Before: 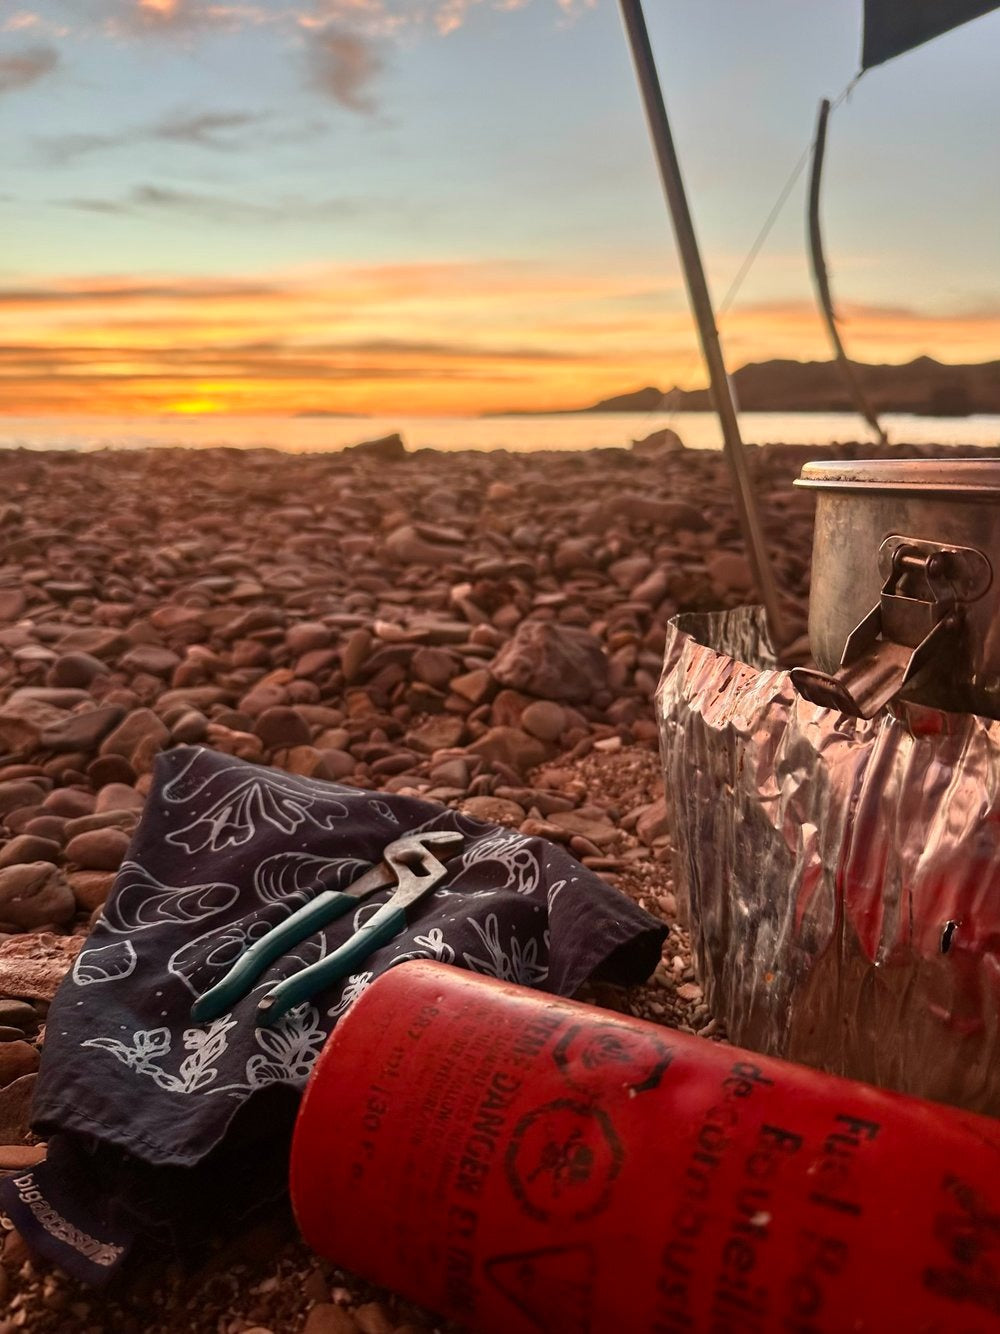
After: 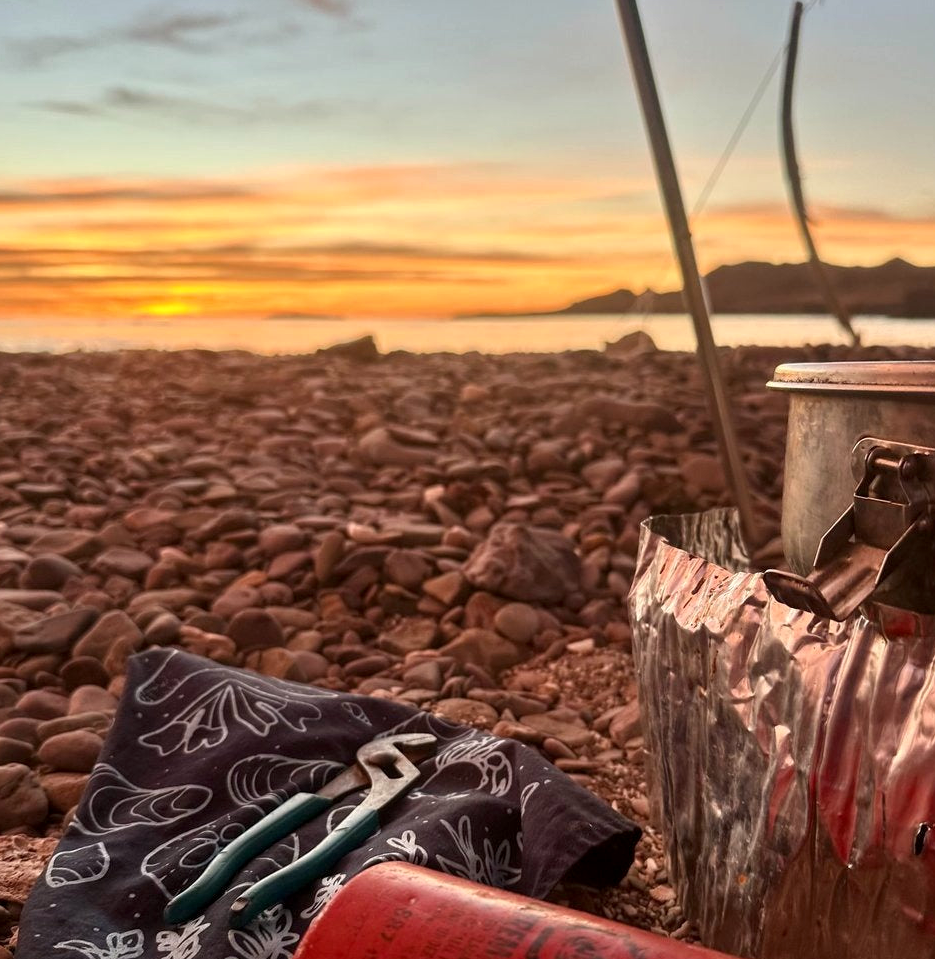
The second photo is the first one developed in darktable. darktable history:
contrast equalizer: y [[0.5 ×6], [0.5 ×6], [0.5, 0.5, 0.501, 0.545, 0.707, 0.863], [0 ×6], [0 ×6]]
crop: left 2.748%, top 7.373%, right 3.023%, bottom 20.291%
local contrast: highlights 102%, shadows 100%, detail 119%, midtone range 0.2
